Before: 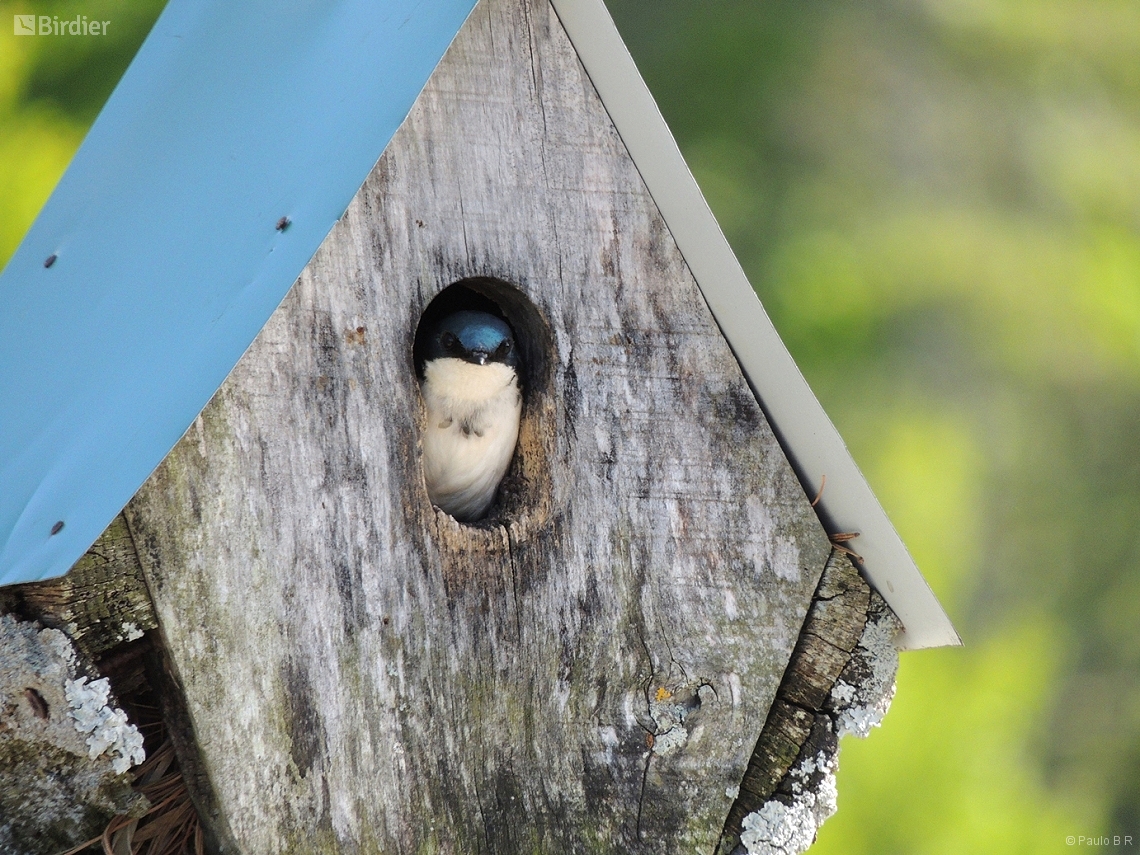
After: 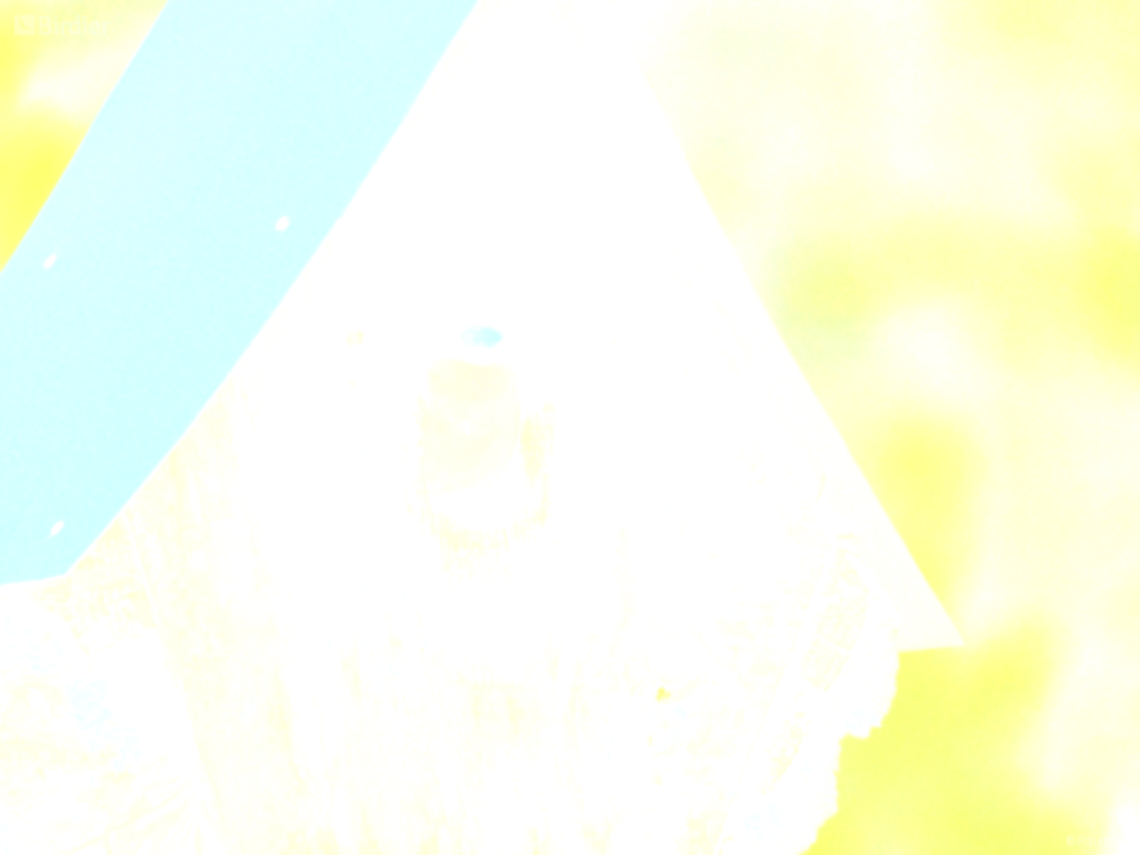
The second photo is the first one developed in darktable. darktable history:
color balance rgb: linear chroma grading › global chroma 1.5%, linear chroma grading › mid-tones -1%, perceptual saturation grading › global saturation -3%, perceptual saturation grading › shadows -2%
bloom: size 85%, threshold 5%, strength 85%
local contrast: mode bilateral grid, contrast 20, coarseness 50, detail 148%, midtone range 0.2
